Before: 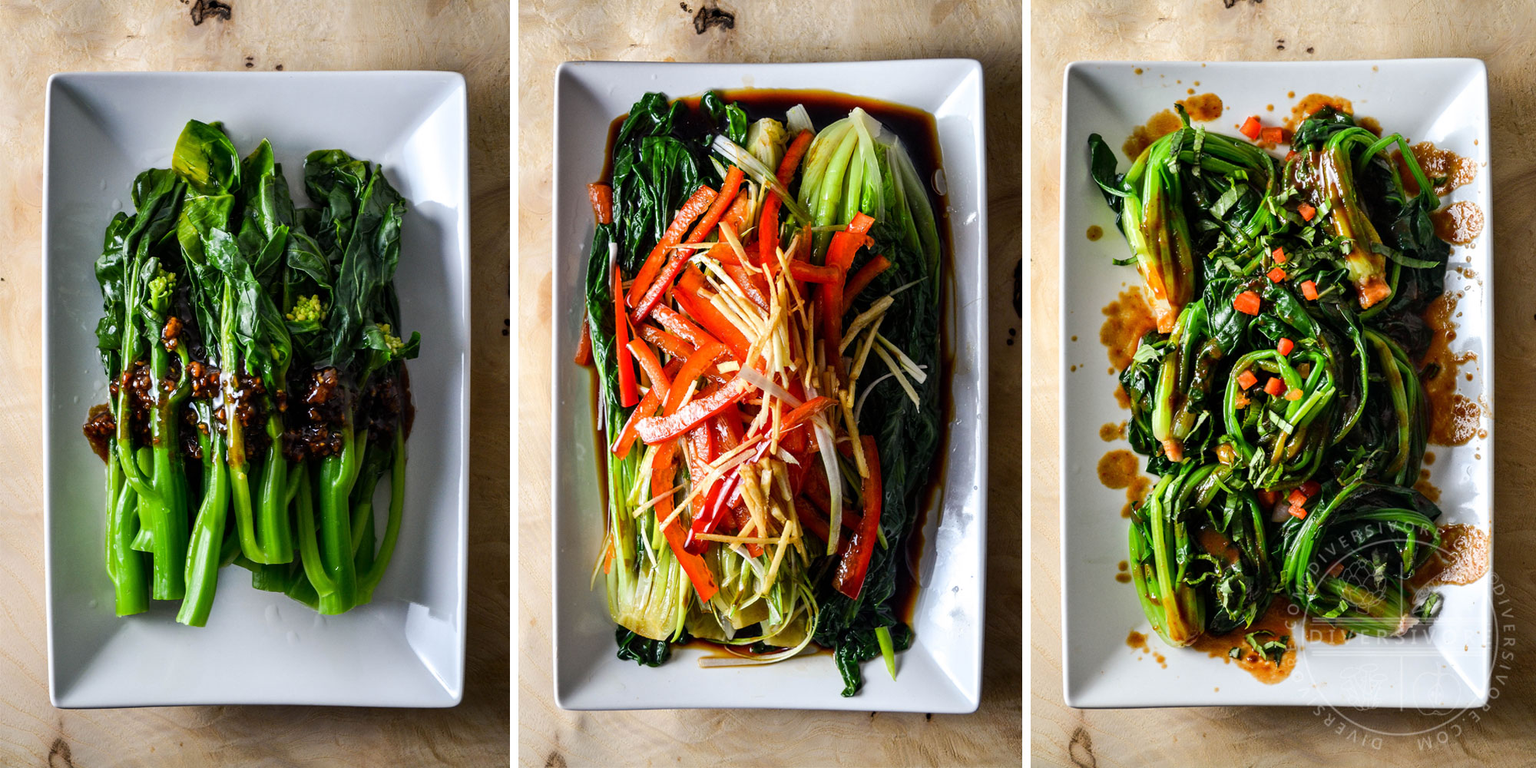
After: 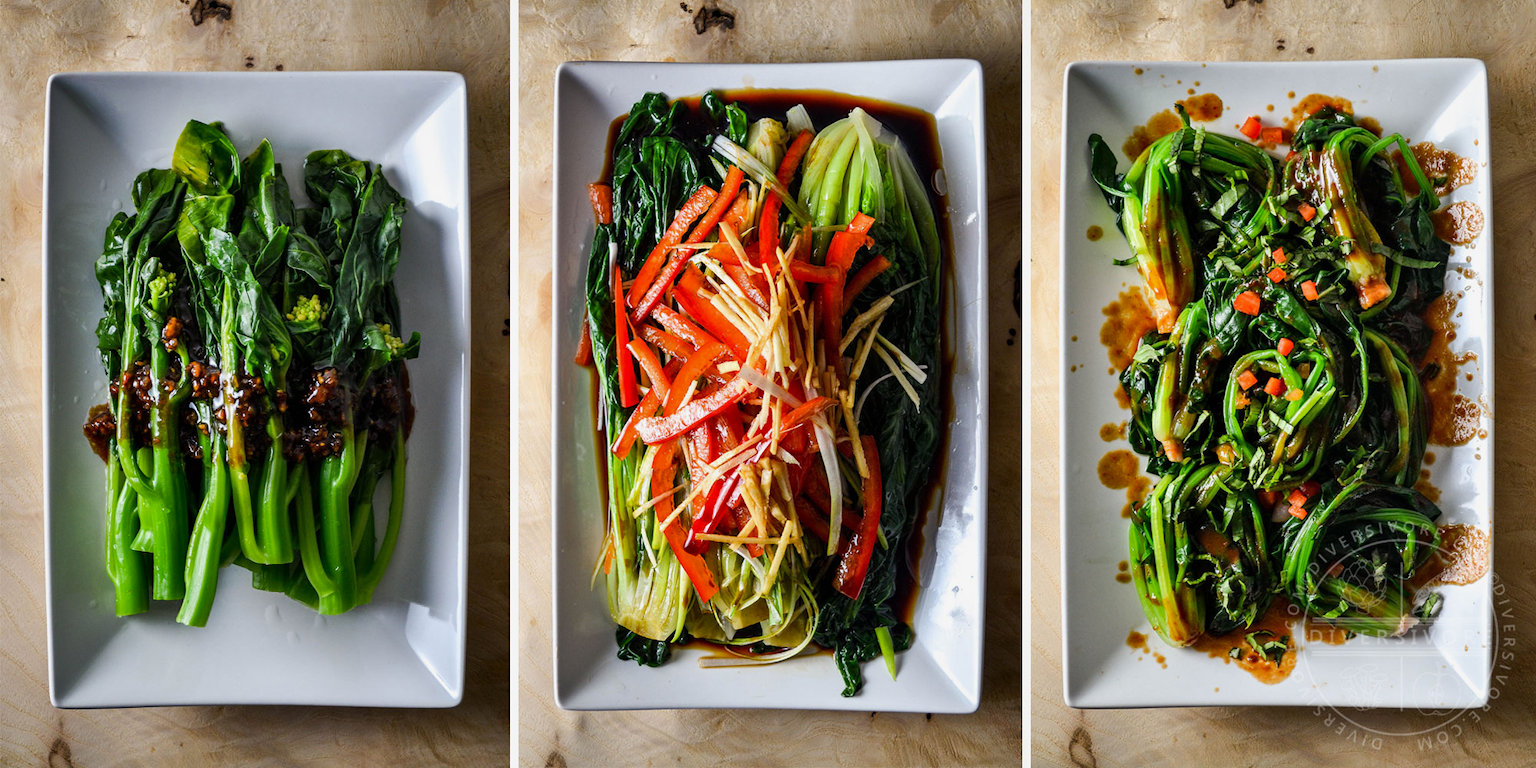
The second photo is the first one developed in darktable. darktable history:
shadows and highlights: white point adjustment -3.63, highlights -63.68, soften with gaussian
